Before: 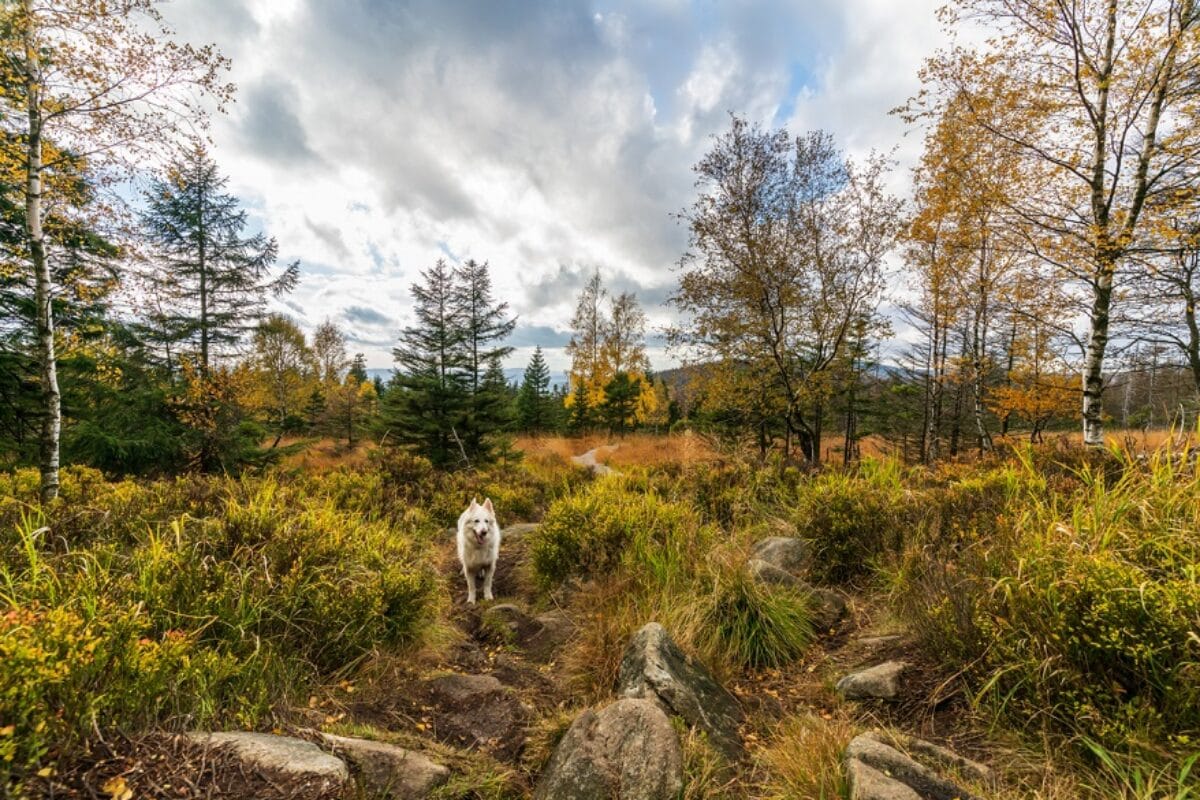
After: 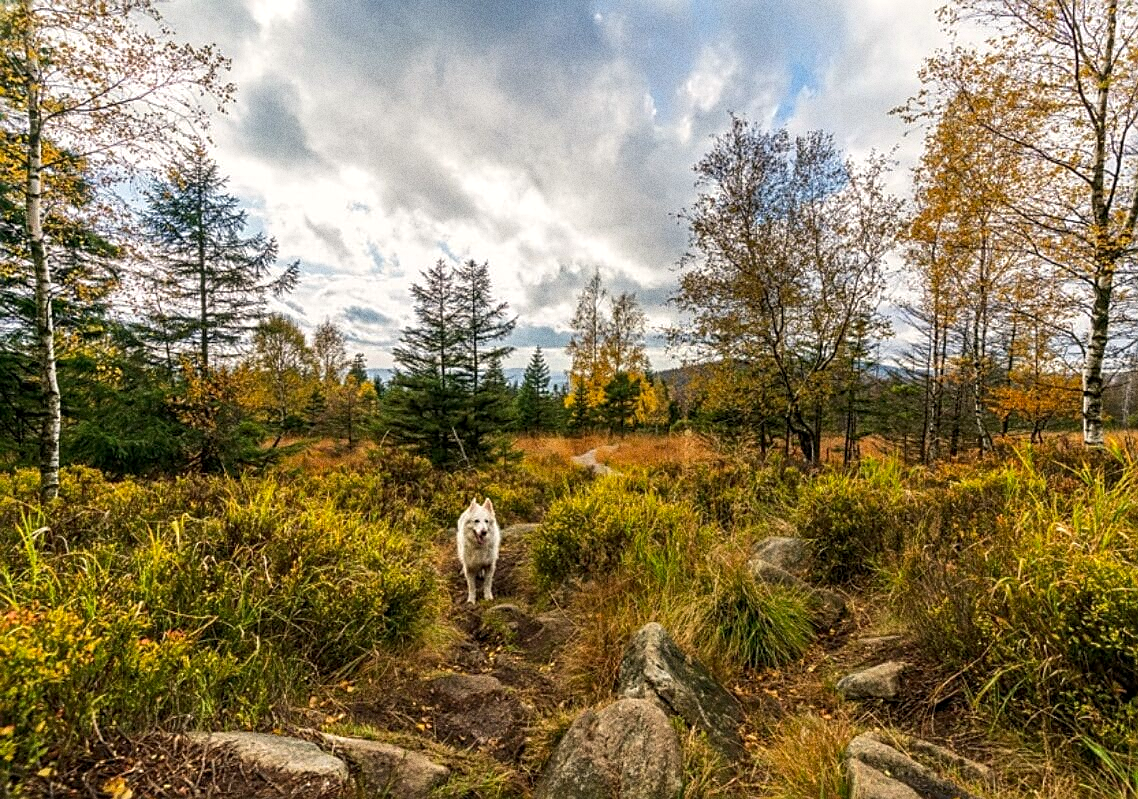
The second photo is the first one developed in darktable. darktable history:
grain: coarseness 11.82 ISO, strength 36.67%, mid-tones bias 74.17%
color correction: highlights a* 0.816, highlights b* 2.78, saturation 1.1
local contrast: highlights 100%, shadows 100%, detail 120%, midtone range 0.2
crop and rotate: right 5.167%
sharpen: on, module defaults
